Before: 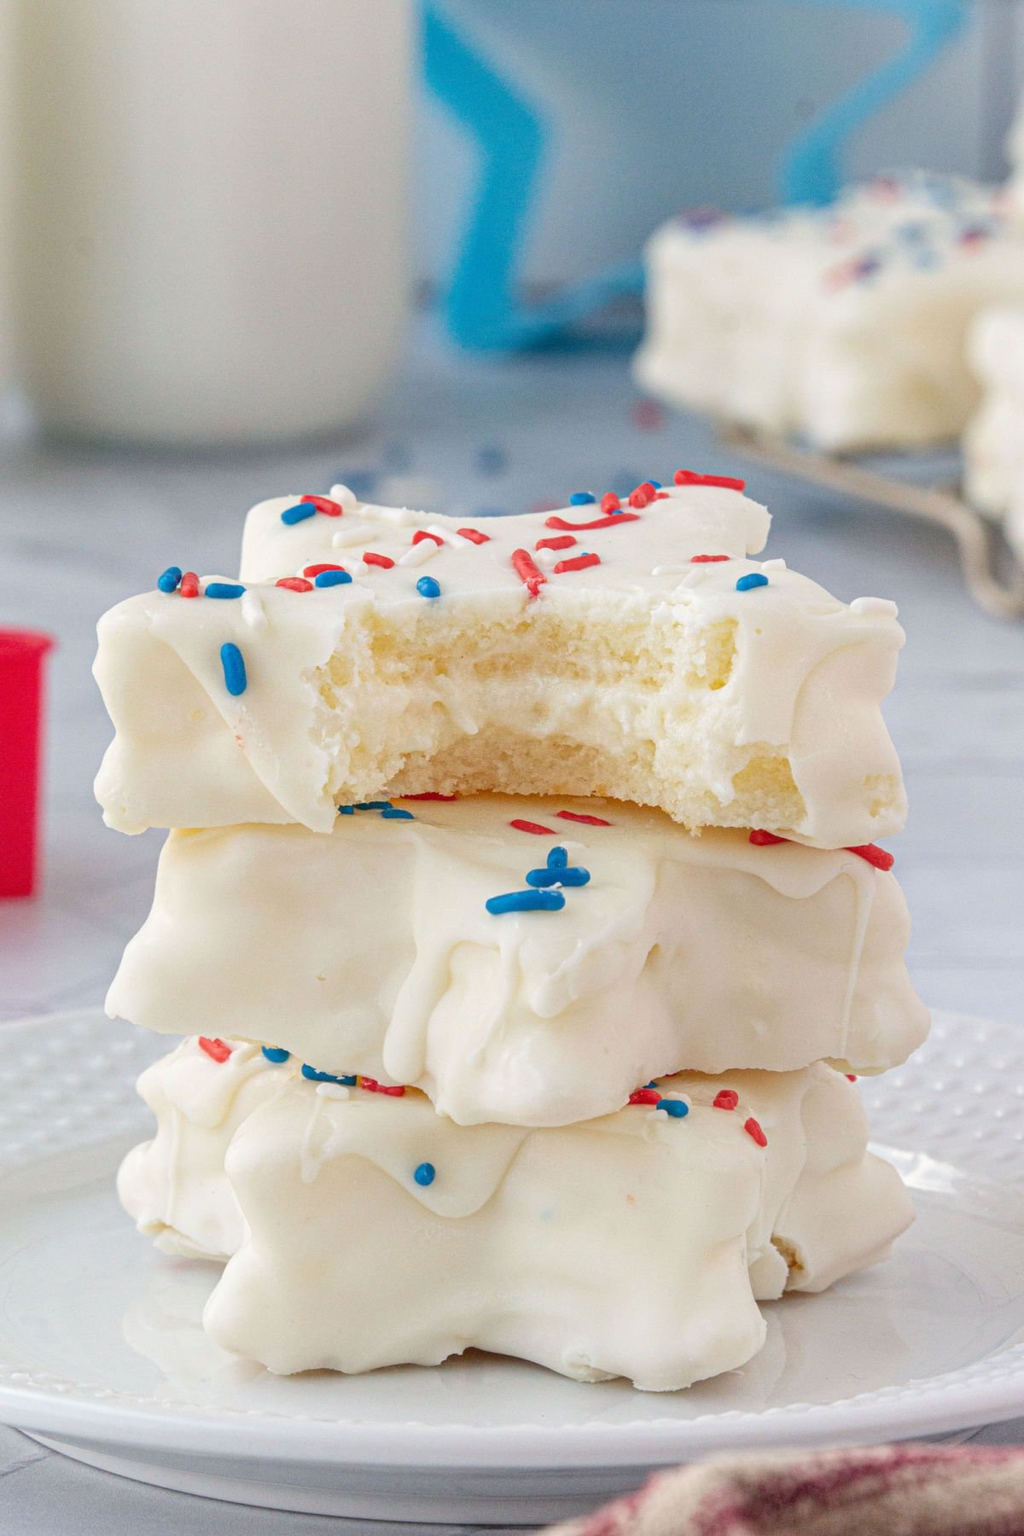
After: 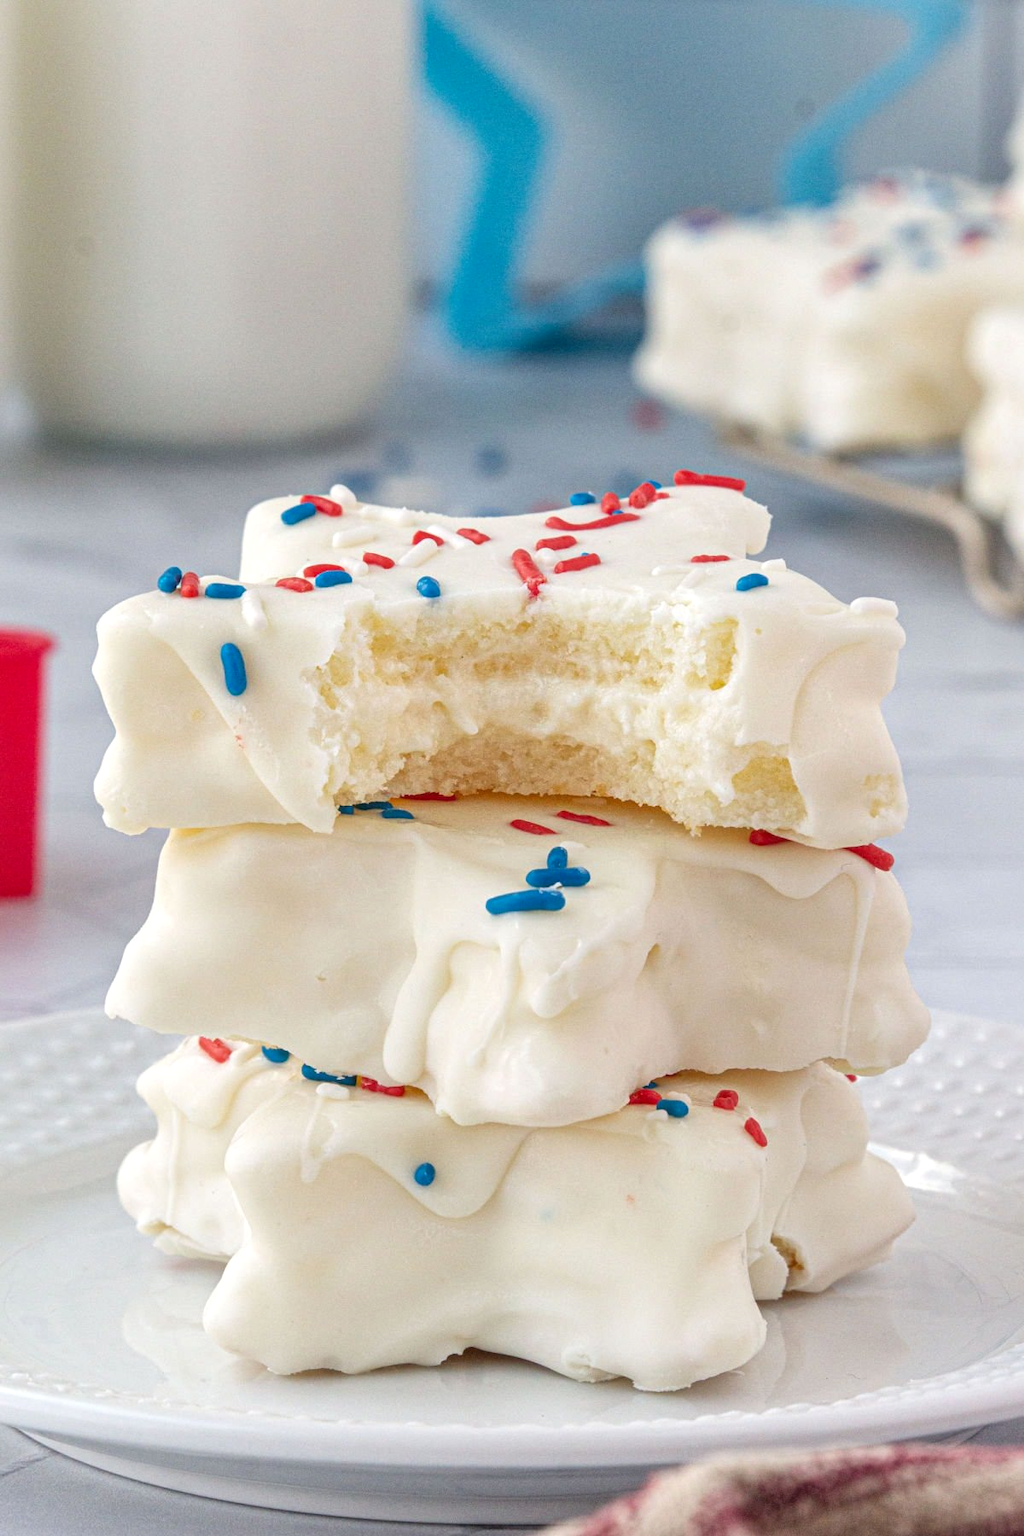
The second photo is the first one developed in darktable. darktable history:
local contrast: mode bilateral grid, contrast 19, coarseness 51, detail 119%, midtone range 0.2
levels: levels [0.031, 0.5, 0.969]
